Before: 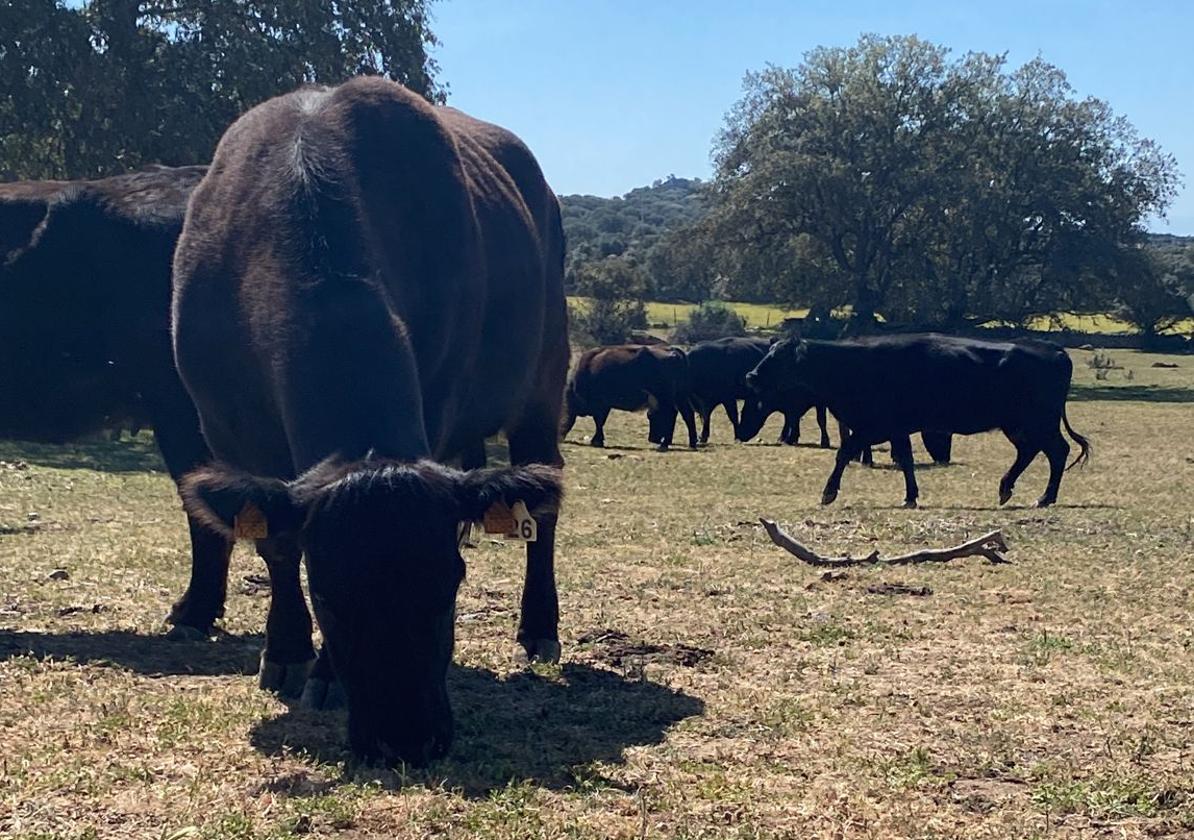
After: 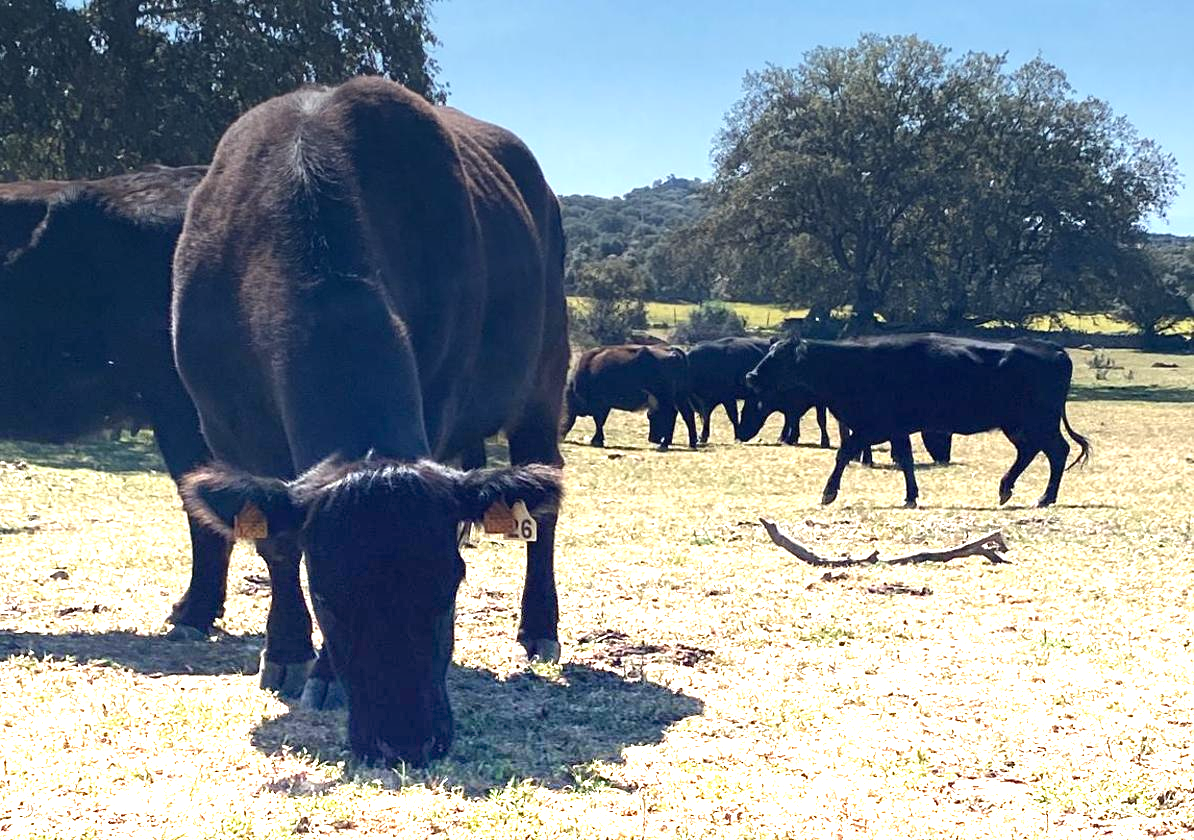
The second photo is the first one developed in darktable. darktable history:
graduated density: density -3.9 EV
local contrast: mode bilateral grid, contrast 10, coarseness 25, detail 110%, midtone range 0.2
